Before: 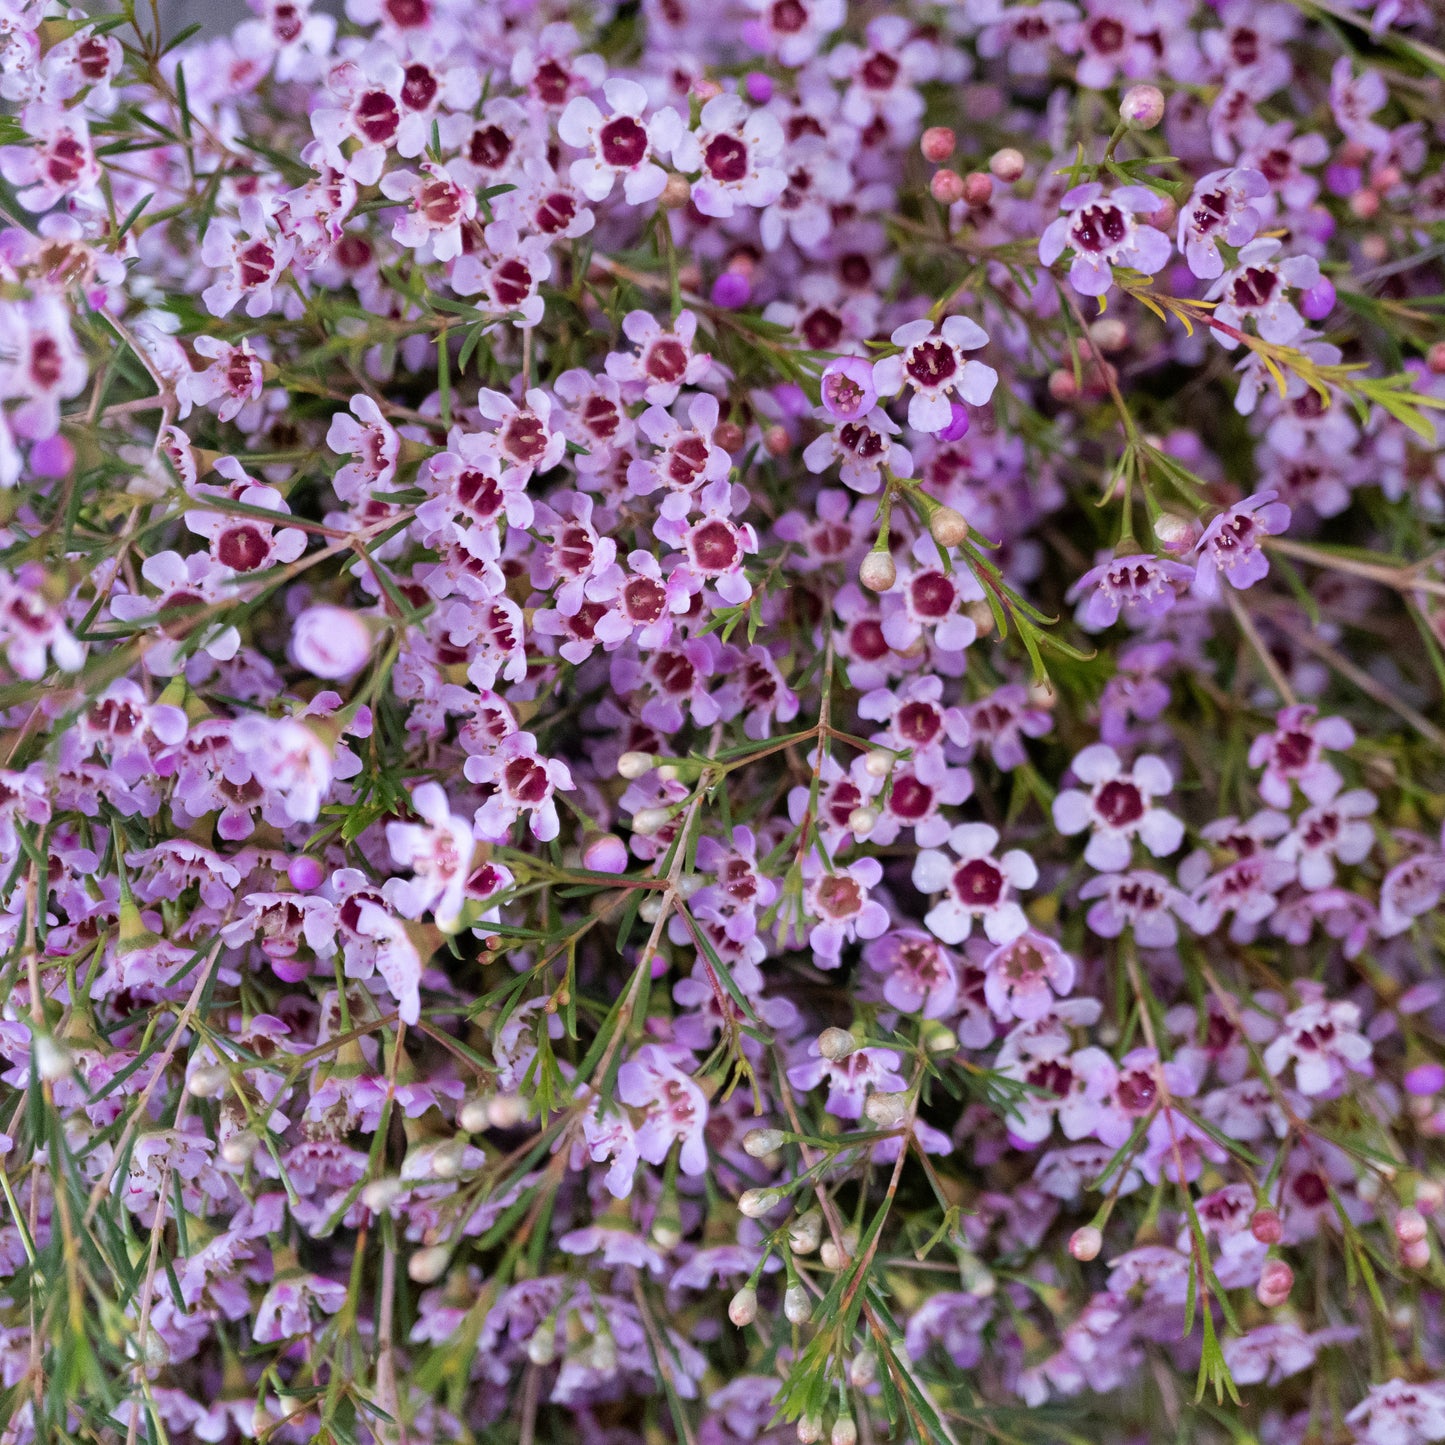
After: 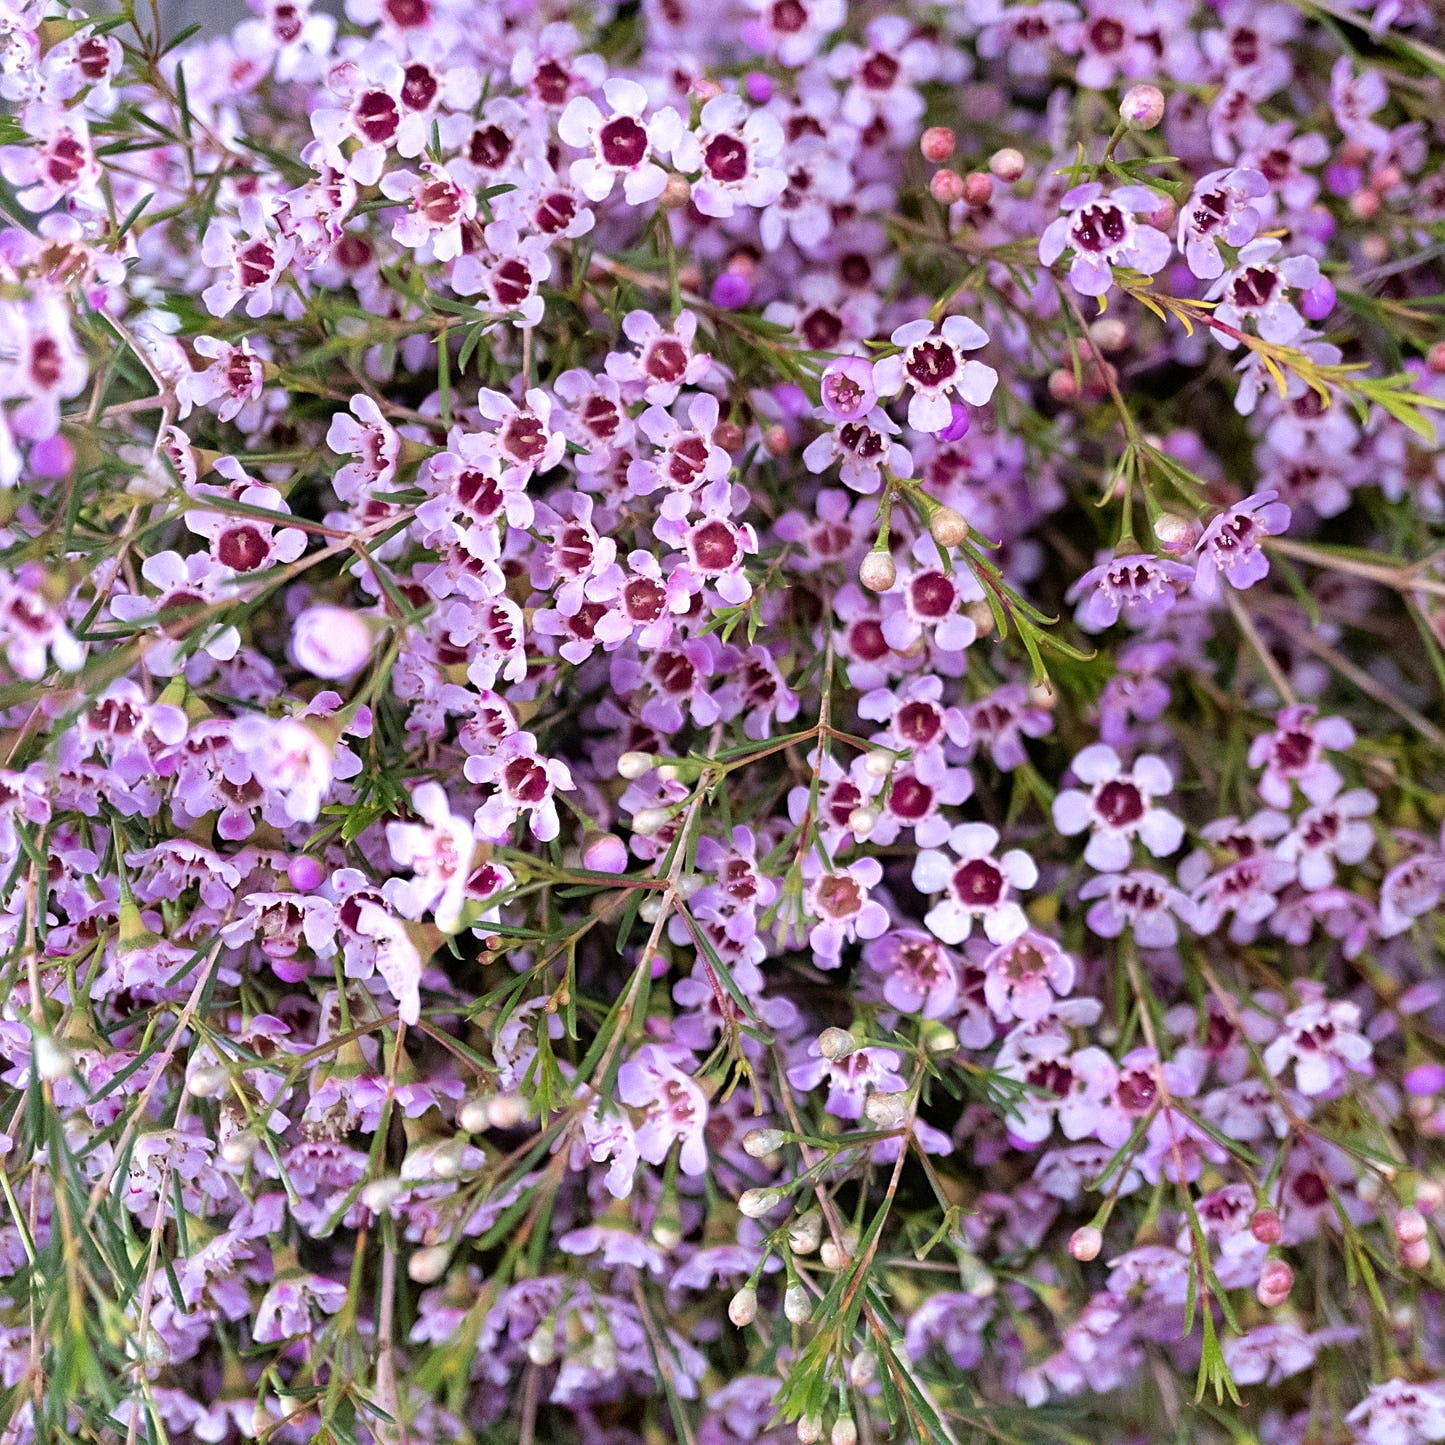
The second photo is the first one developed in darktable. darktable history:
sharpen: on, module defaults
tone equalizer: -8 EV -0.398 EV, -7 EV -0.402 EV, -6 EV -0.331 EV, -5 EV -0.188 EV, -3 EV 0.231 EV, -2 EV 0.358 EV, -1 EV 0.387 EV, +0 EV 0.42 EV
